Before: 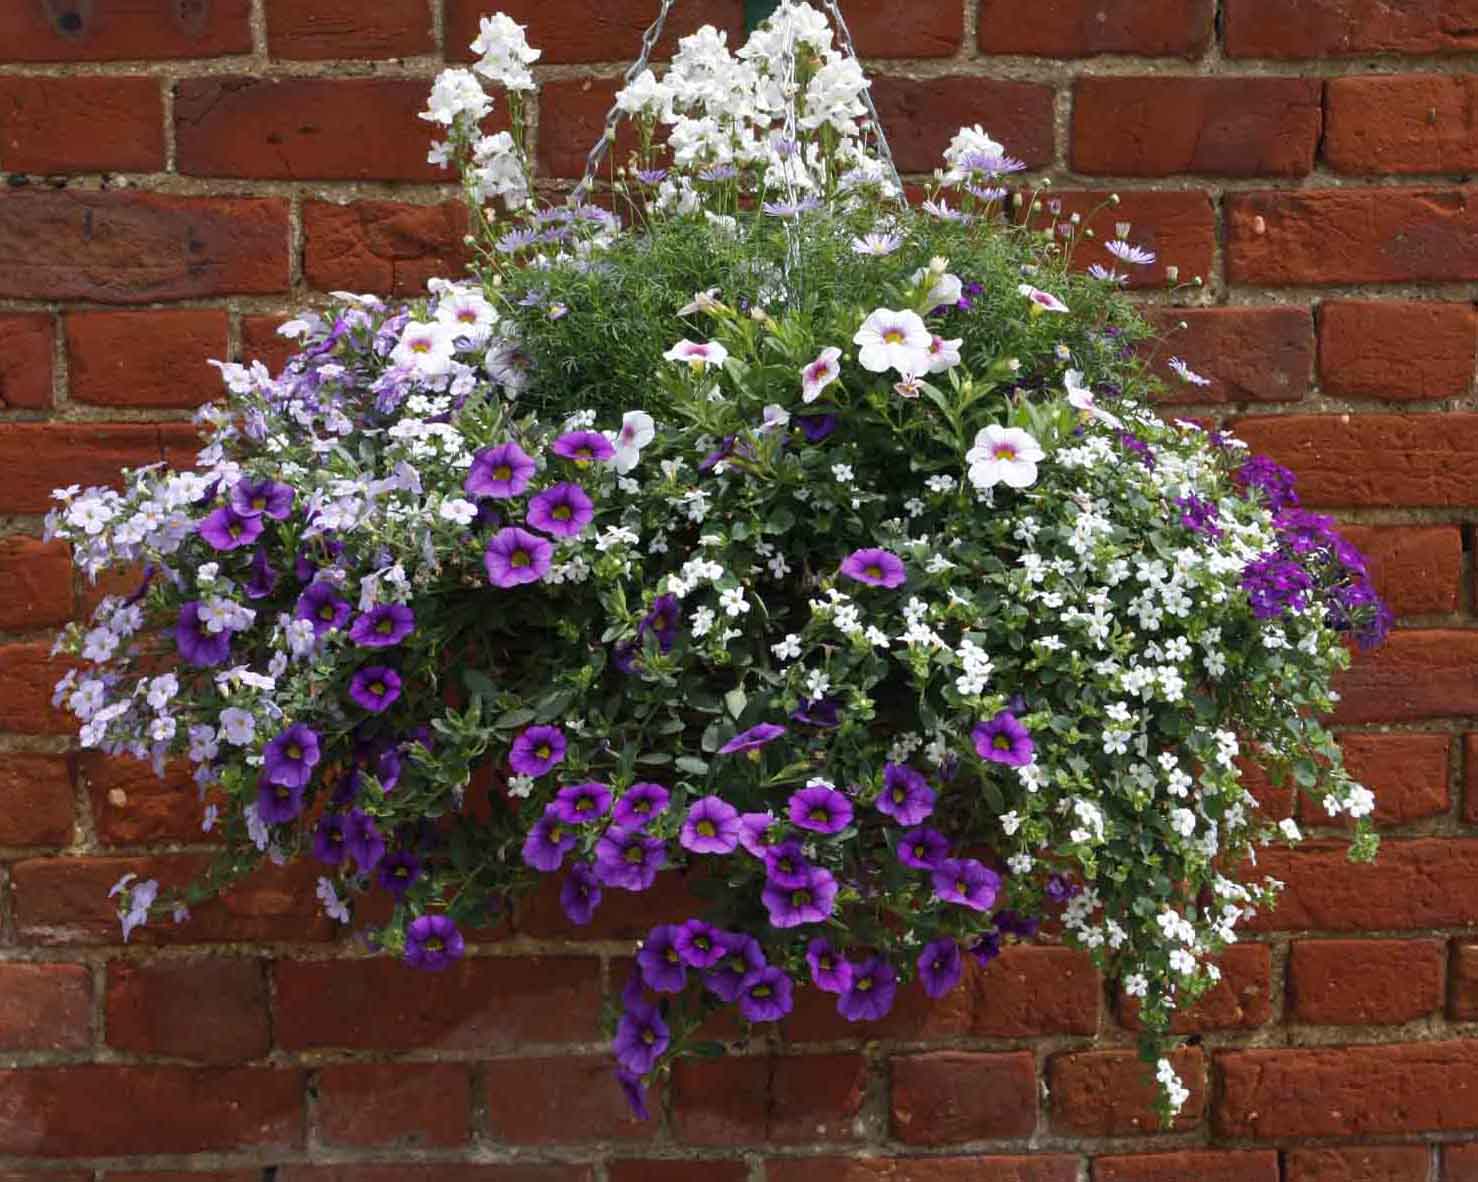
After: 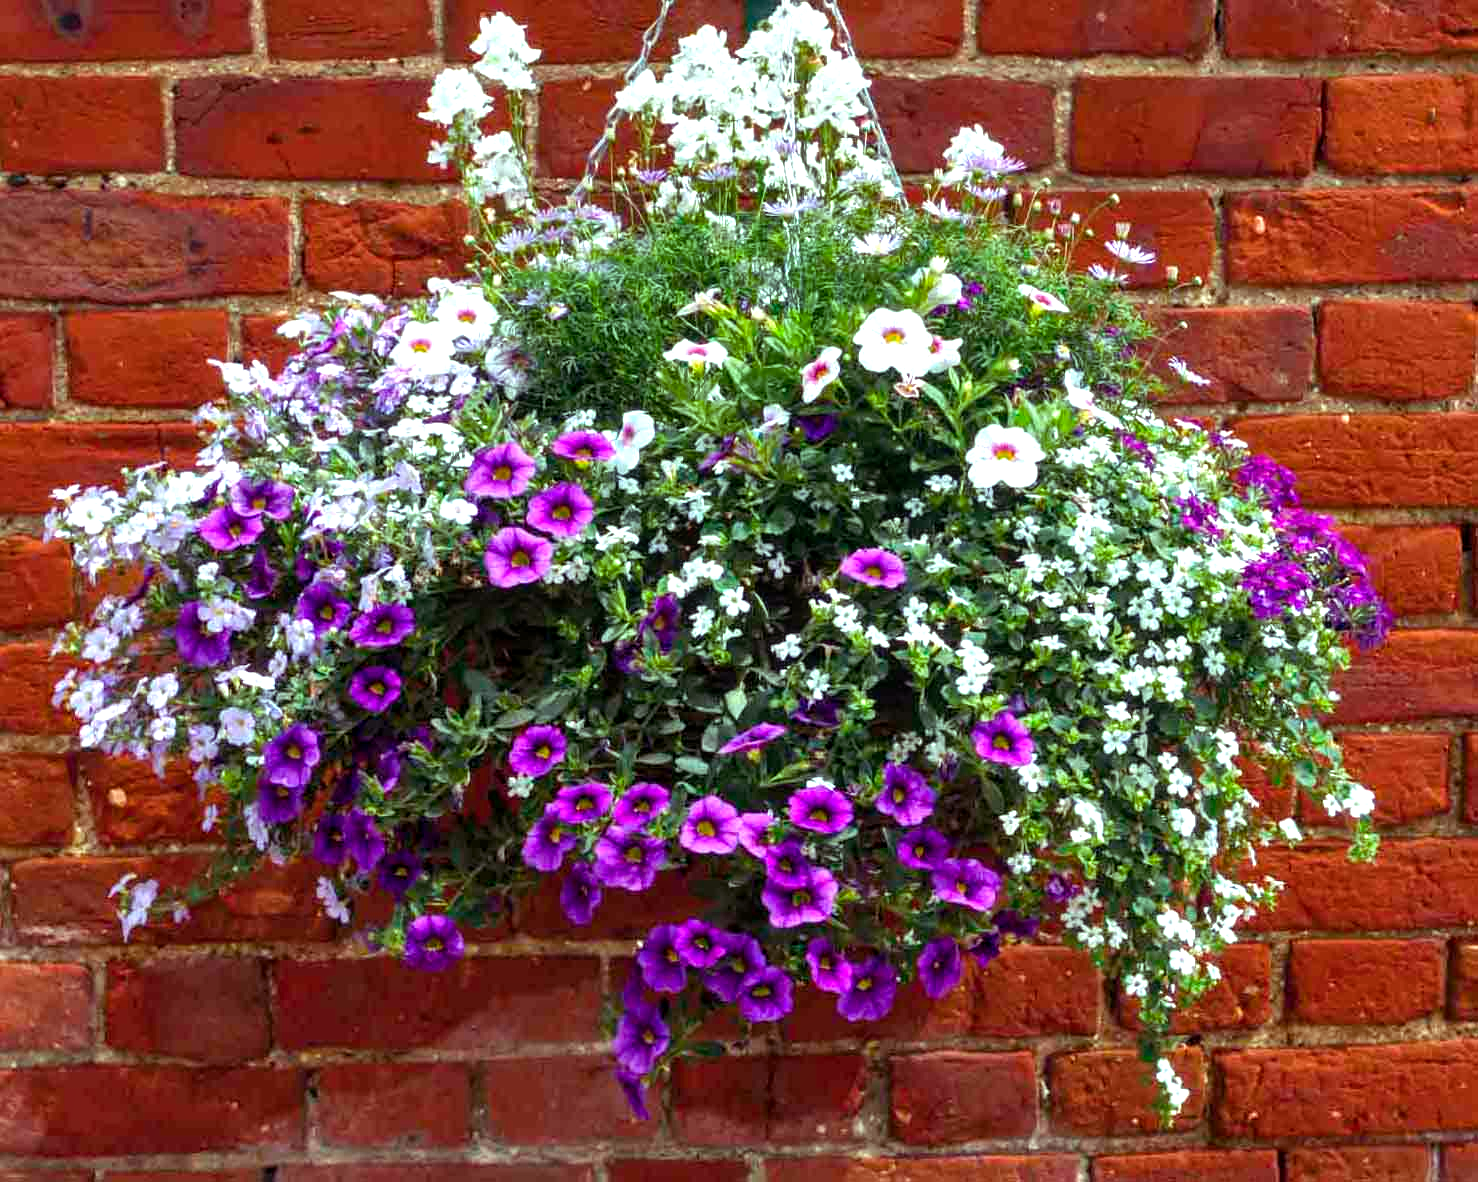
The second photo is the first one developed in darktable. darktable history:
exposure: black level correction 0, exposure 0.5 EV, compensate highlight preservation false
color balance rgb: shadows lift › luminance 0.49%, shadows lift › chroma 6.83%, shadows lift › hue 300.29°, power › hue 208.98°, highlights gain › luminance 20.24%, highlights gain › chroma 2.73%, highlights gain › hue 173.85°, perceptual saturation grading › global saturation 18.05%
shadows and highlights: shadows 24.5, highlights -78.15, soften with gaussian
local contrast: on, module defaults
